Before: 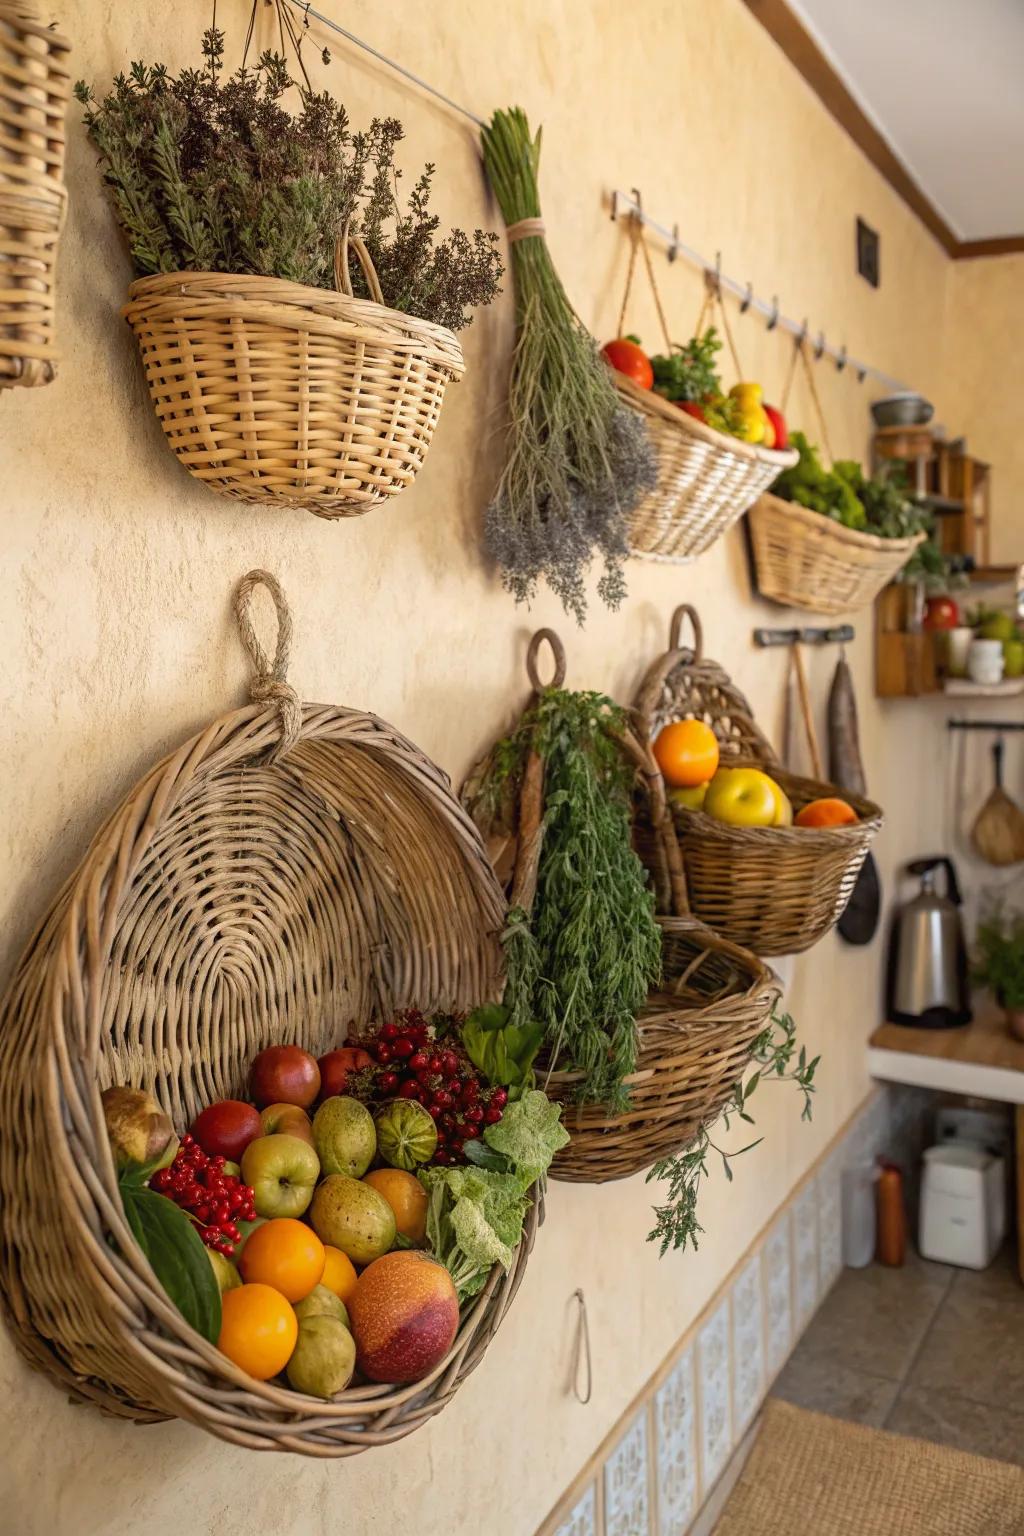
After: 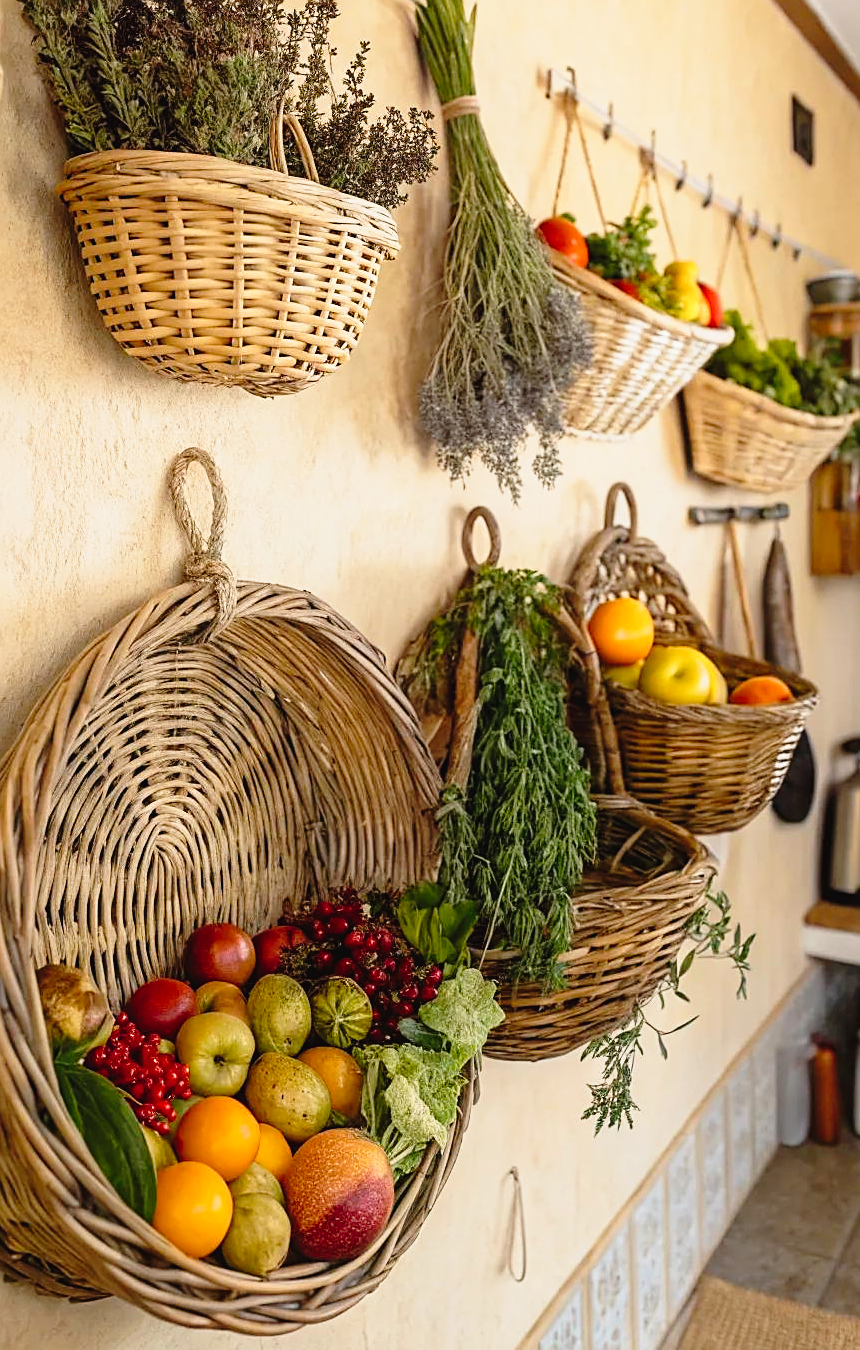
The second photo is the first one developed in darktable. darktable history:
tone curve: curves: ch0 [(0, 0.021) (0.049, 0.044) (0.157, 0.131) (0.359, 0.419) (0.469, 0.544) (0.634, 0.722) (0.839, 0.909) (0.998, 0.978)]; ch1 [(0, 0) (0.437, 0.408) (0.472, 0.47) (0.502, 0.503) (0.527, 0.53) (0.564, 0.573) (0.614, 0.654) (0.669, 0.748) (0.859, 0.899) (1, 1)]; ch2 [(0, 0) (0.33, 0.301) (0.421, 0.443) (0.487, 0.504) (0.502, 0.509) (0.535, 0.537) (0.565, 0.595) (0.608, 0.667) (1, 1)], preserve colors none
crop: left 6.393%, top 8.005%, right 9.537%, bottom 4.072%
sharpen: on, module defaults
